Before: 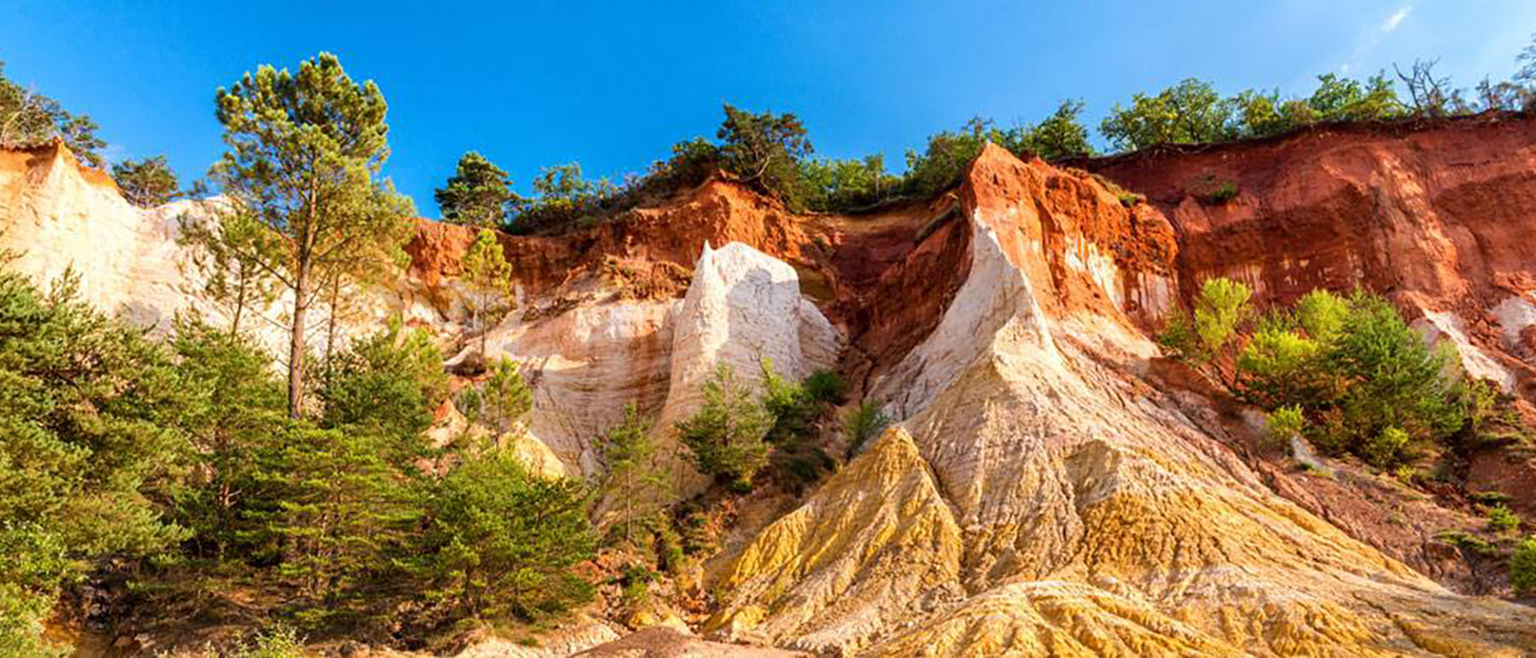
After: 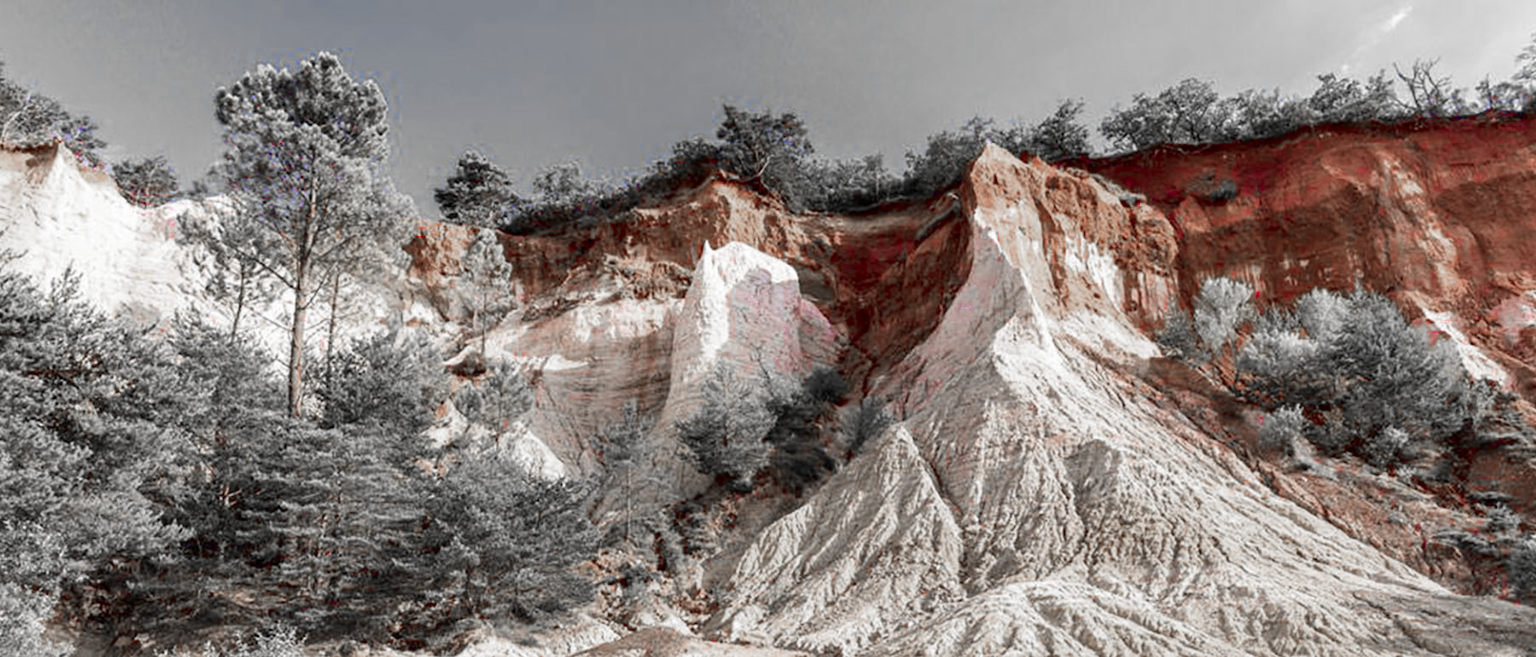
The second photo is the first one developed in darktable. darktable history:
exposure: compensate highlight preservation false
color zones: curves: ch0 [(0, 0.278) (0.143, 0.5) (0.286, 0.5) (0.429, 0.5) (0.571, 0.5) (0.714, 0.5) (0.857, 0.5) (1, 0.5)]; ch1 [(0, 1) (0.143, 0.165) (0.286, 0) (0.429, 0) (0.571, 0) (0.714, 0) (0.857, 0.5) (1, 0.5)]; ch2 [(0, 0.508) (0.143, 0.5) (0.286, 0.5) (0.429, 0.5) (0.571, 0.5) (0.714, 0.5) (0.857, 0.5) (1, 0.5)]
